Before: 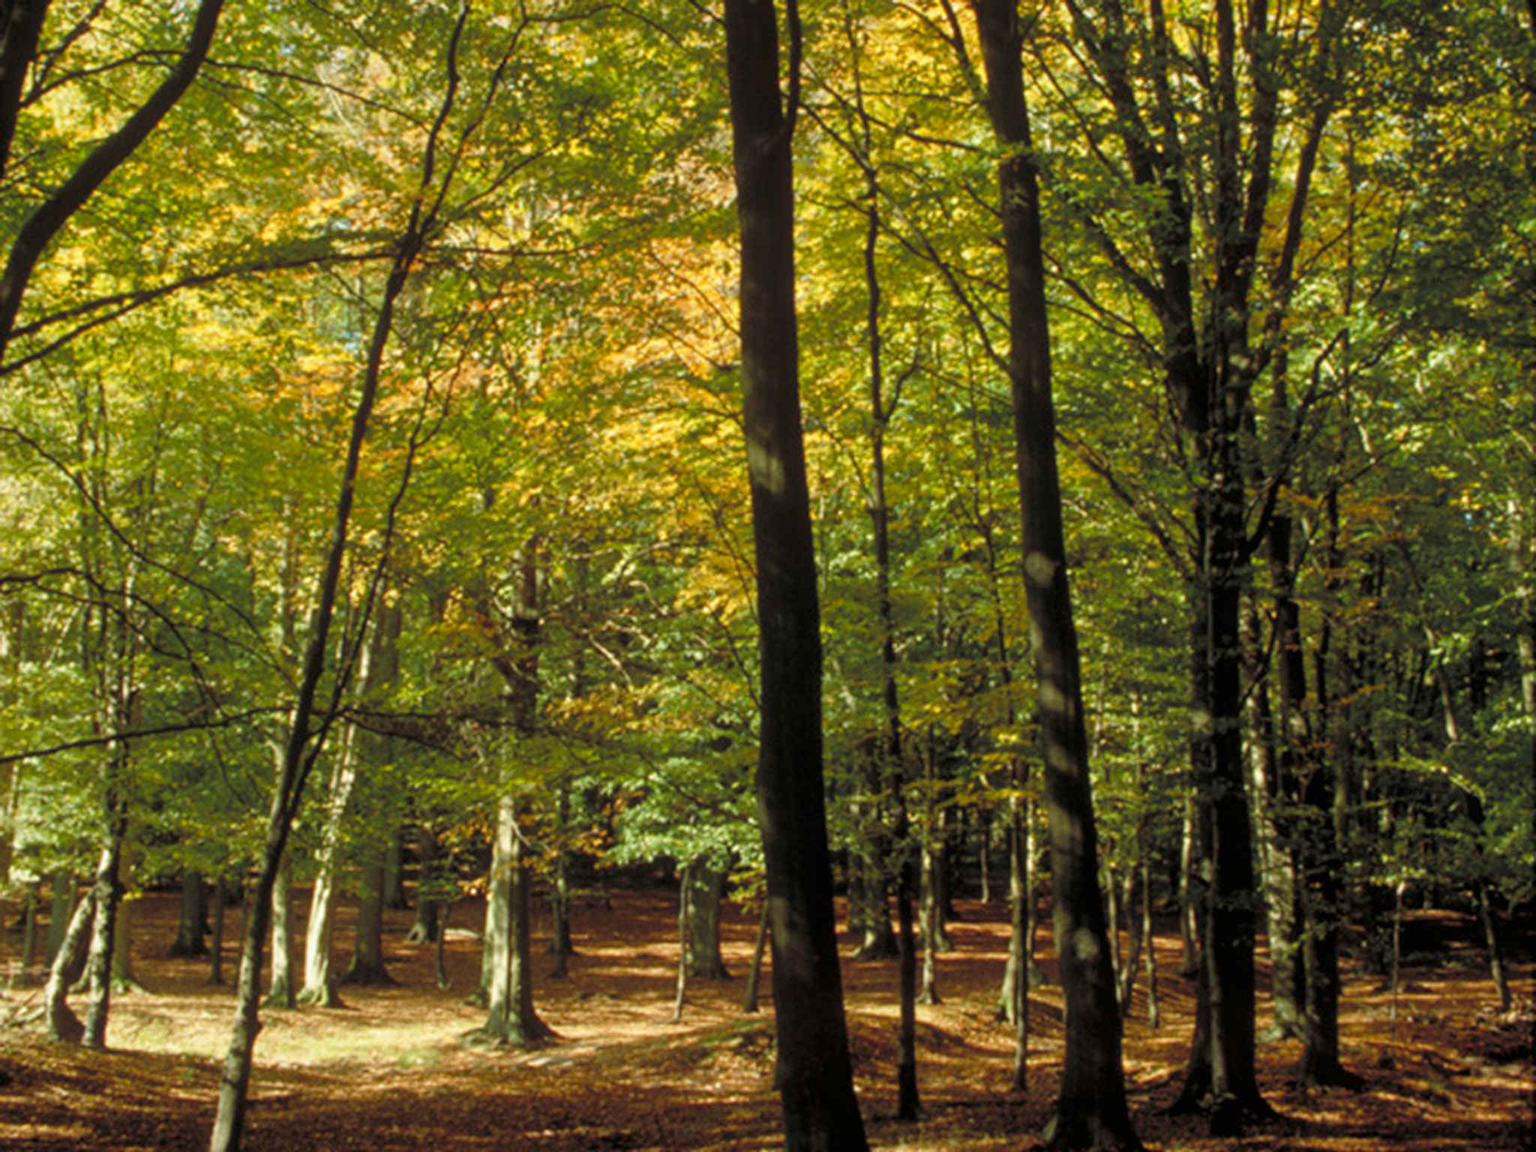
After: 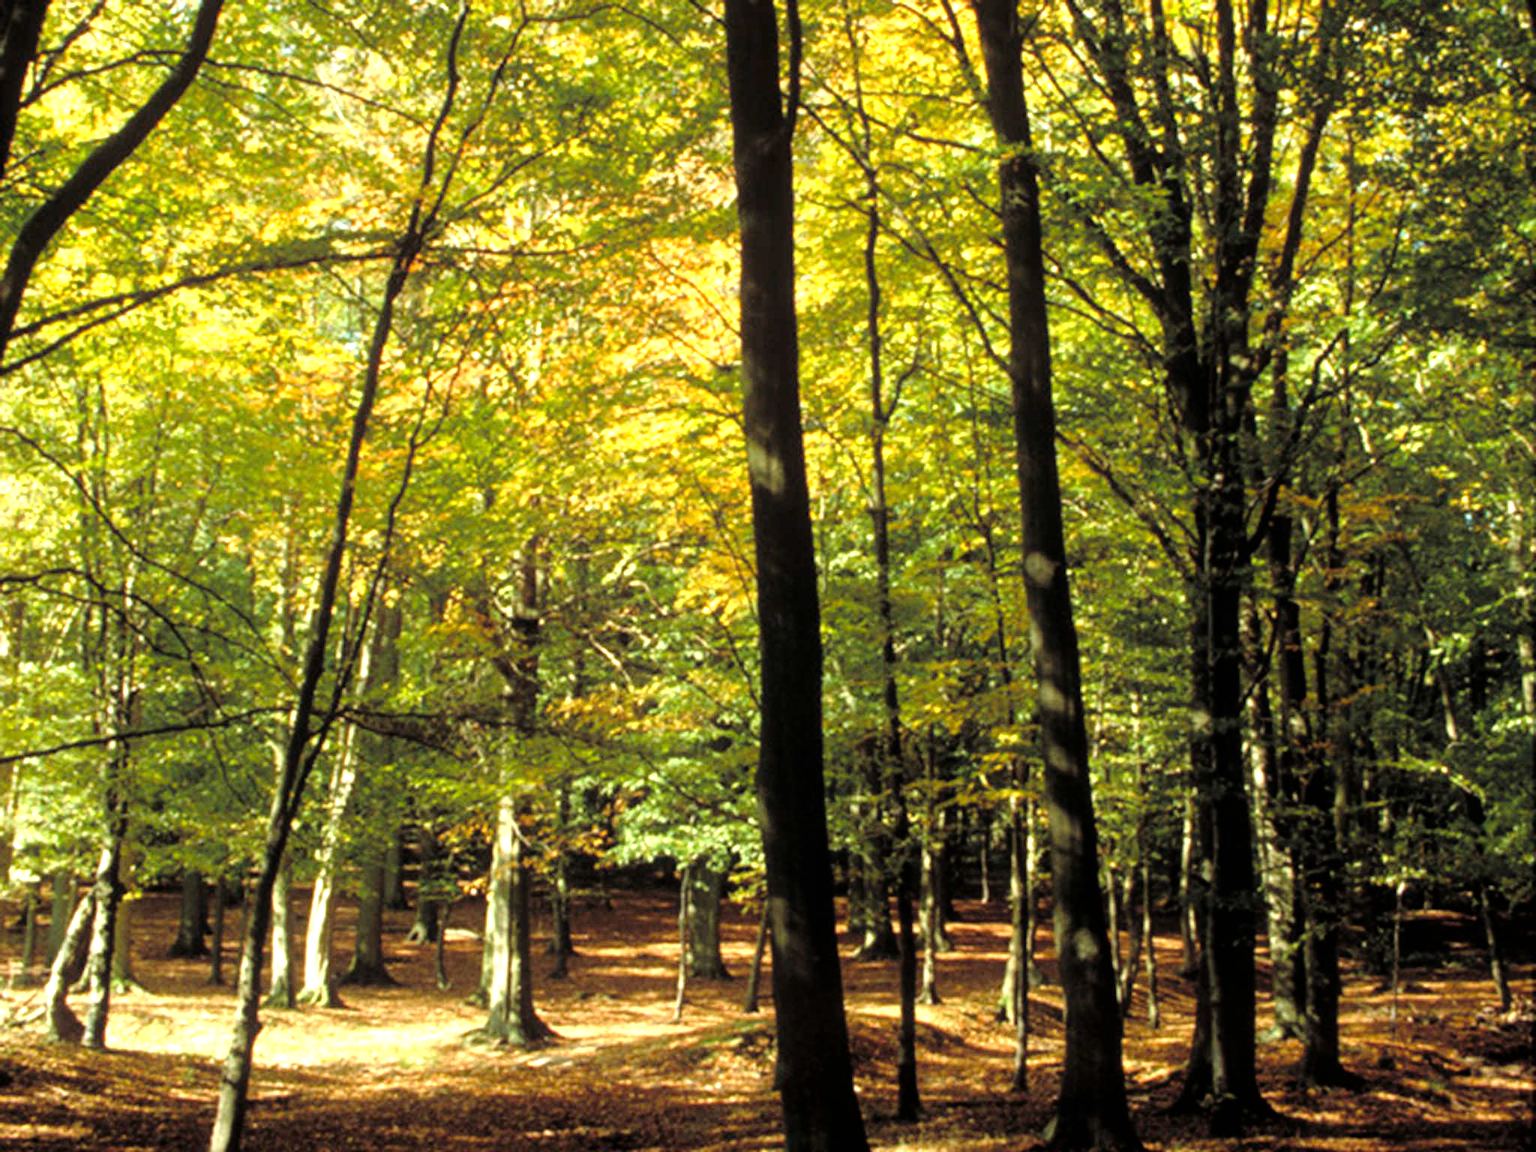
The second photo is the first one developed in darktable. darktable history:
exposure: compensate highlight preservation false
tone equalizer: -8 EV -1.12 EV, -7 EV -1.01 EV, -6 EV -0.89 EV, -5 EV -0.562 EV, -3 EV 0.563 EV, -2 EV 0.879 EV, -1 EV 0.992 EV, +0 EV 1.08 EV
